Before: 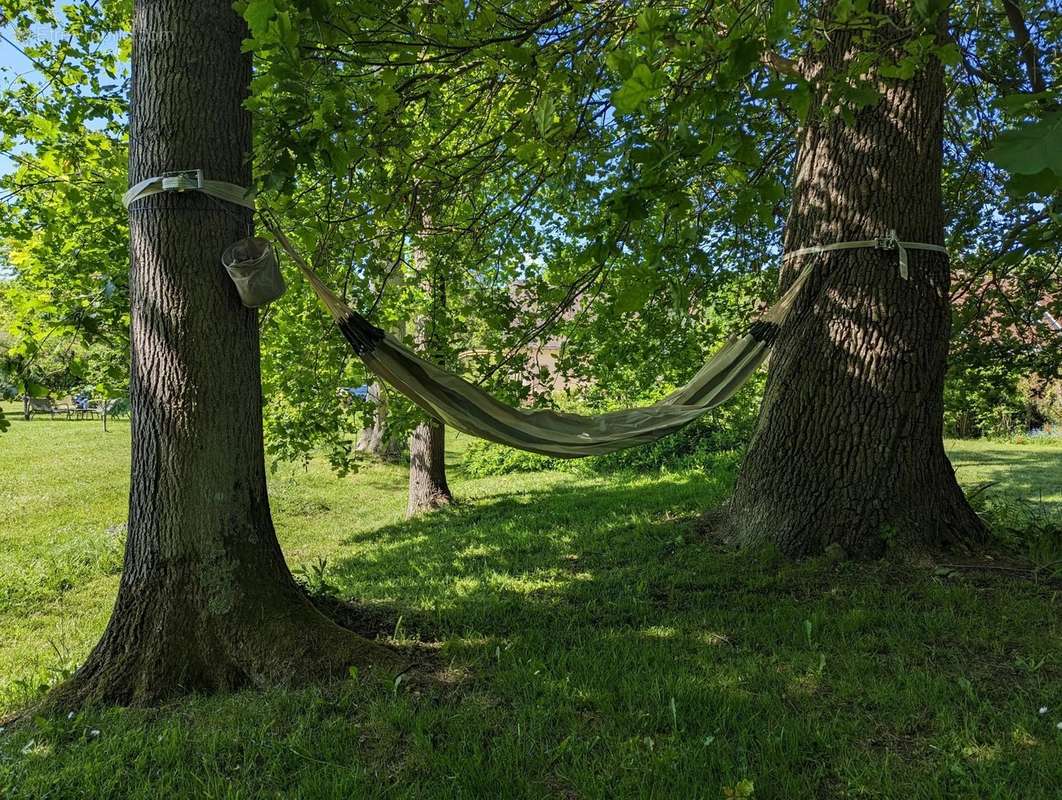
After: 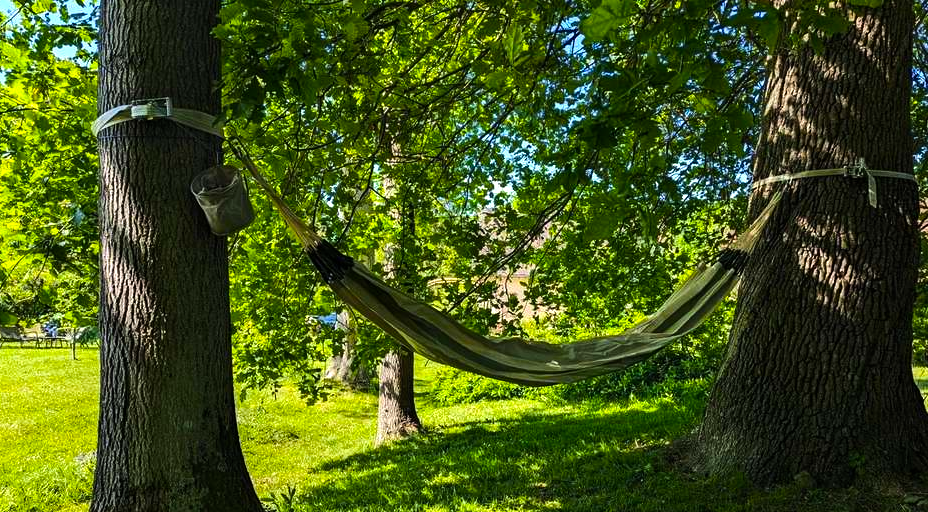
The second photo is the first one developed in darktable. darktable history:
crop: left 2.93%, top 9.013%, right 9.648%, bottom 26.872%
color balance rgb: linear chroma grading › global chroma 9.117%, perceptual saturation grading › global saturation 30.138%, perceptual brilliance grading › highlights 17.728%, perceptual brilliance grading › mid-tones 30.734%, perceptual brilliance grading › shadows -30.517%
